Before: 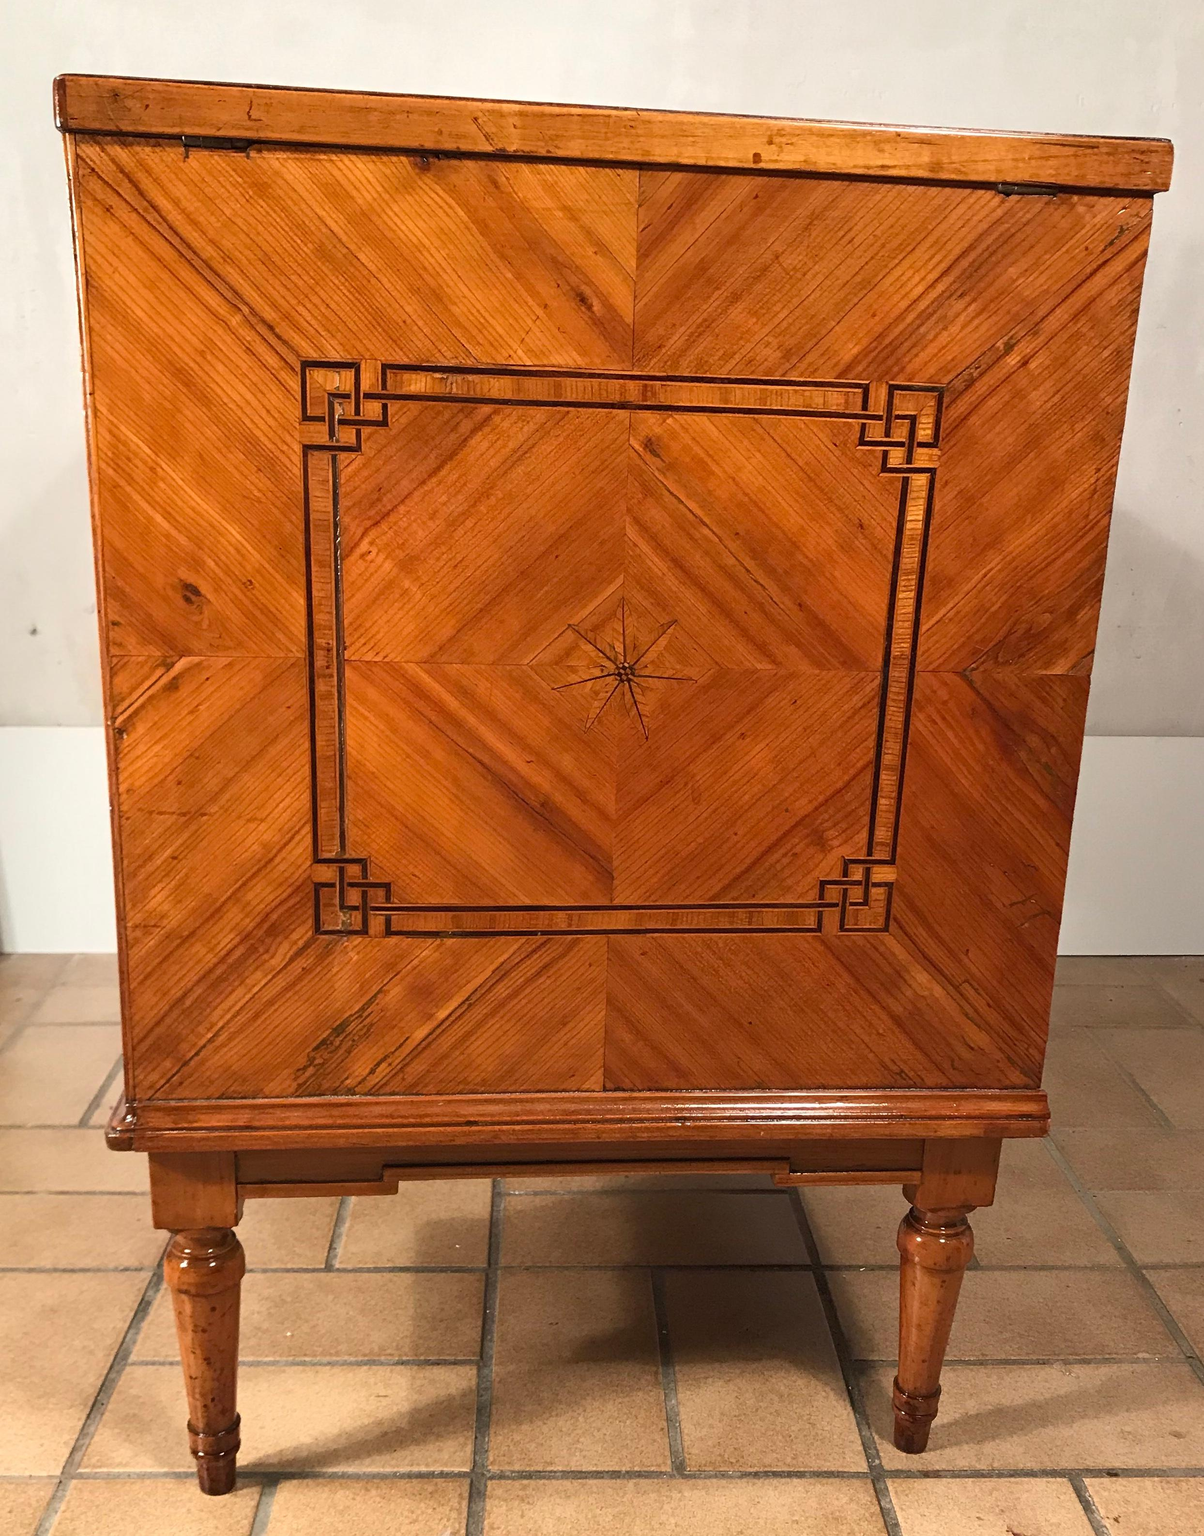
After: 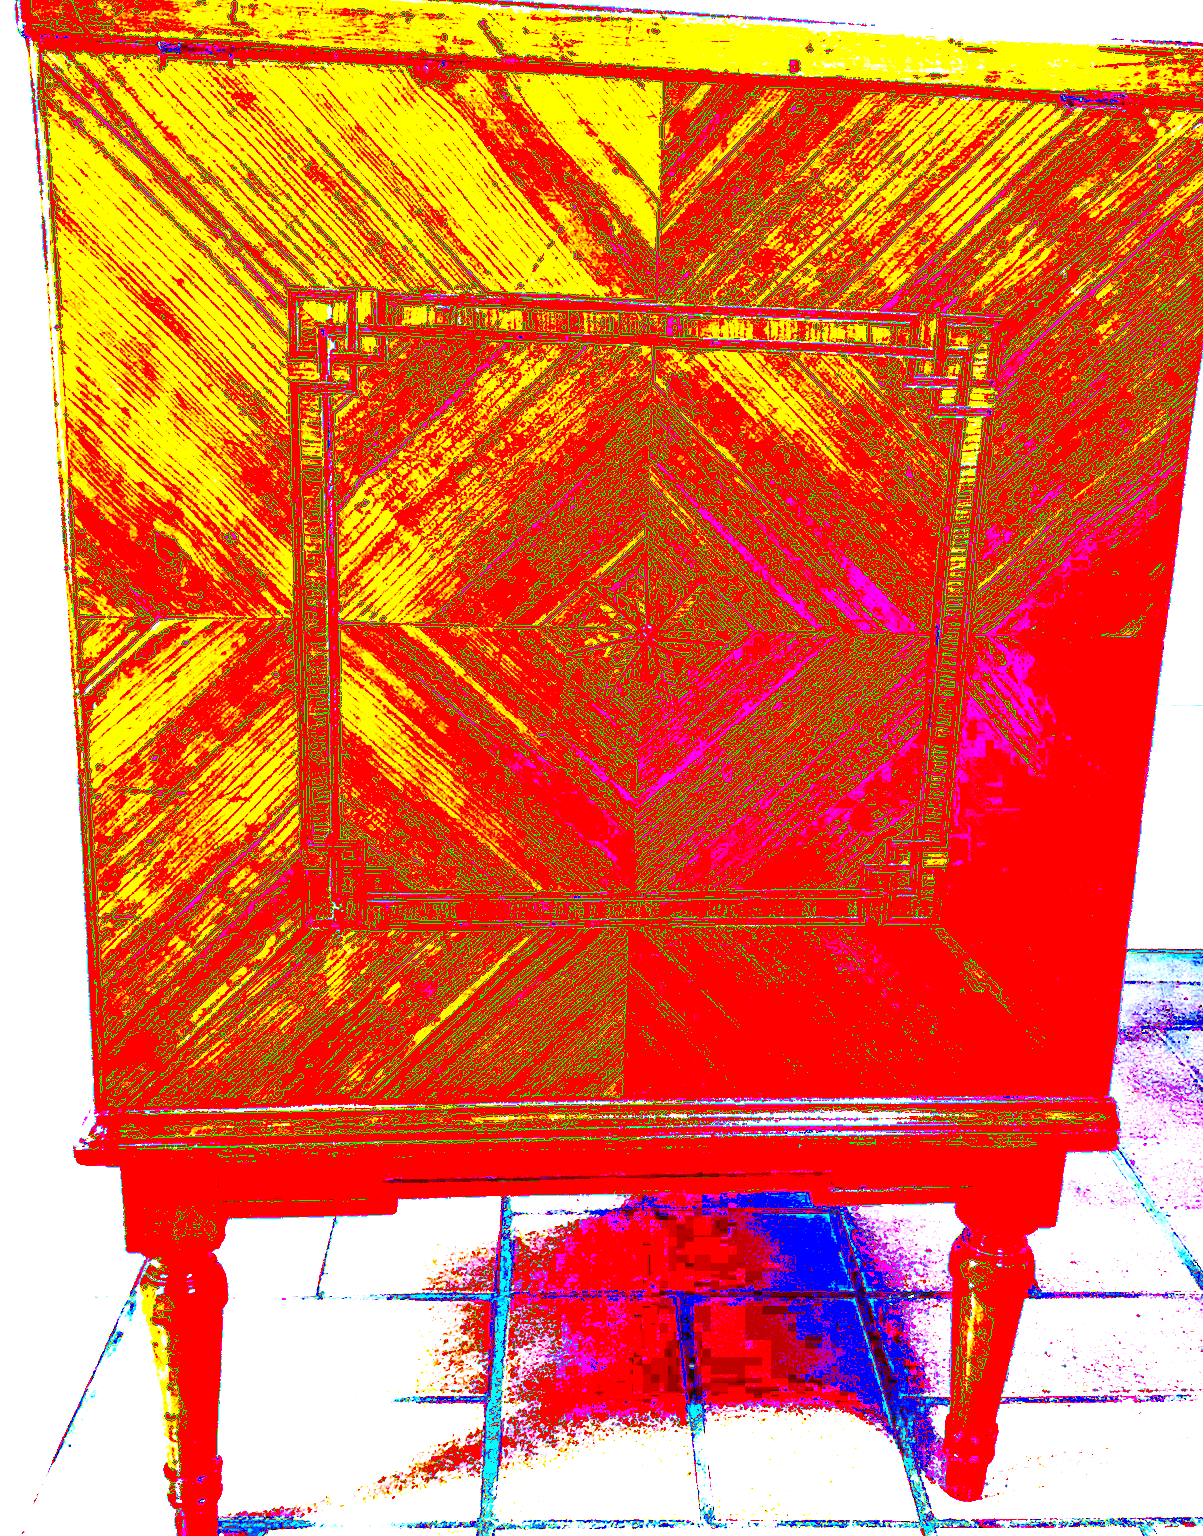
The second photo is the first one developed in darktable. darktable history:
crop: left 3.305%, top 6.436%, right 6.389%, bottom 3.258%
exposure: black level correction 0.1, exposure 3 EV, compensate highlight preservation false
white balance: red 0.766, blue 1.537
contrast brightness saturation: contrast 0.22, brightness -0.19, saturation 0.24
